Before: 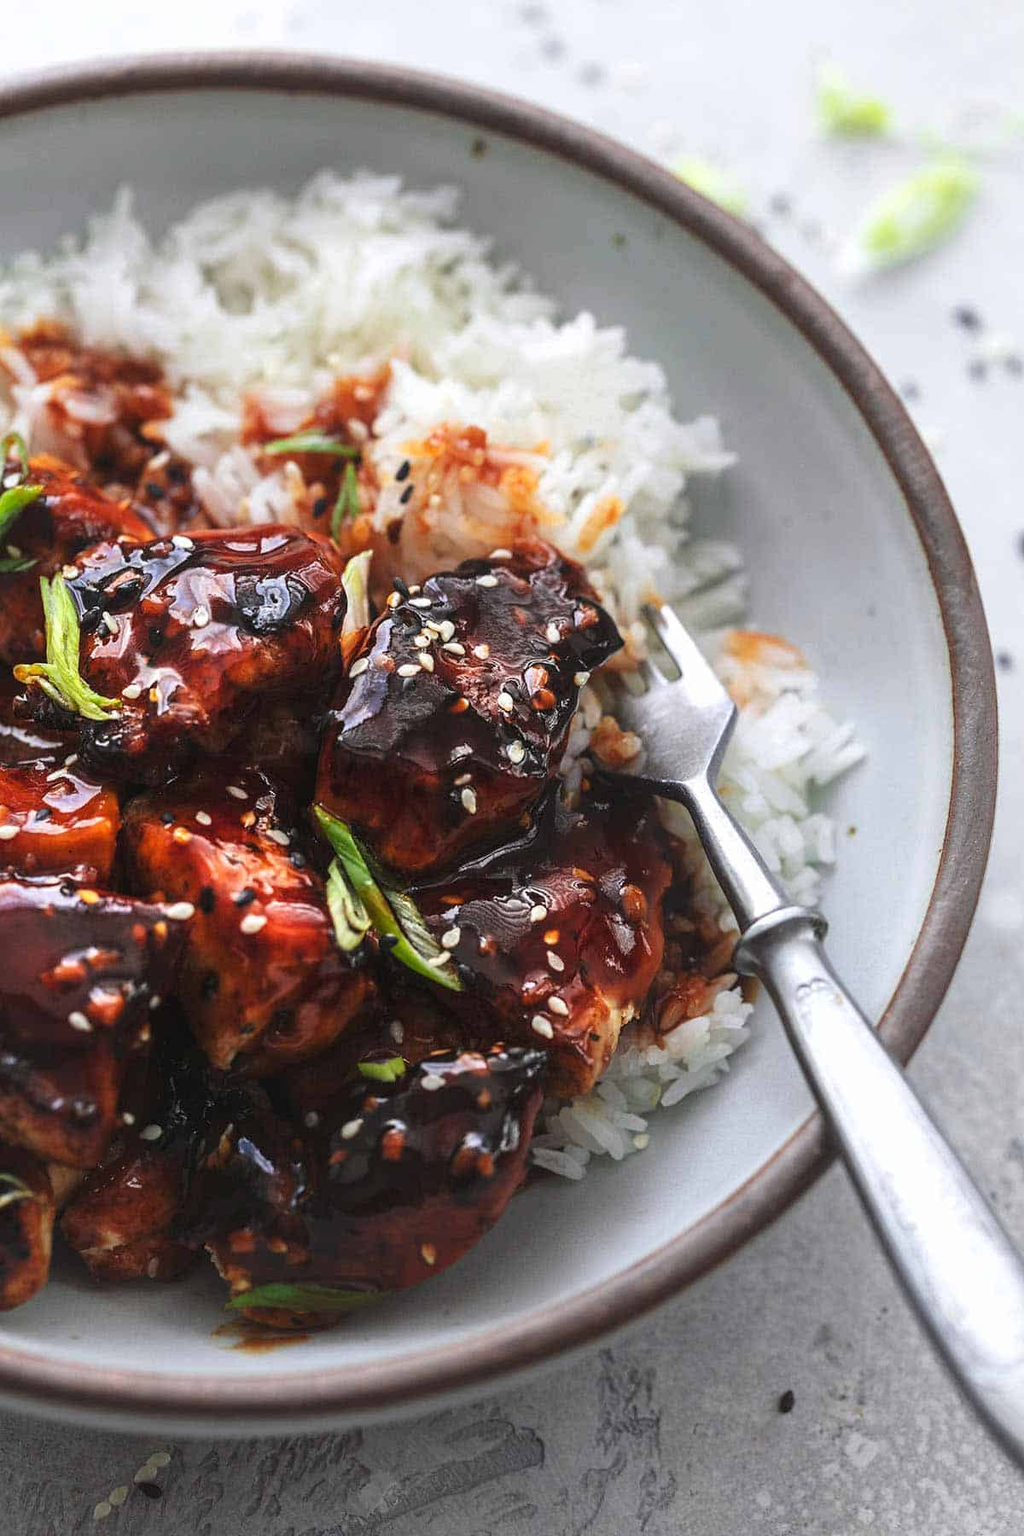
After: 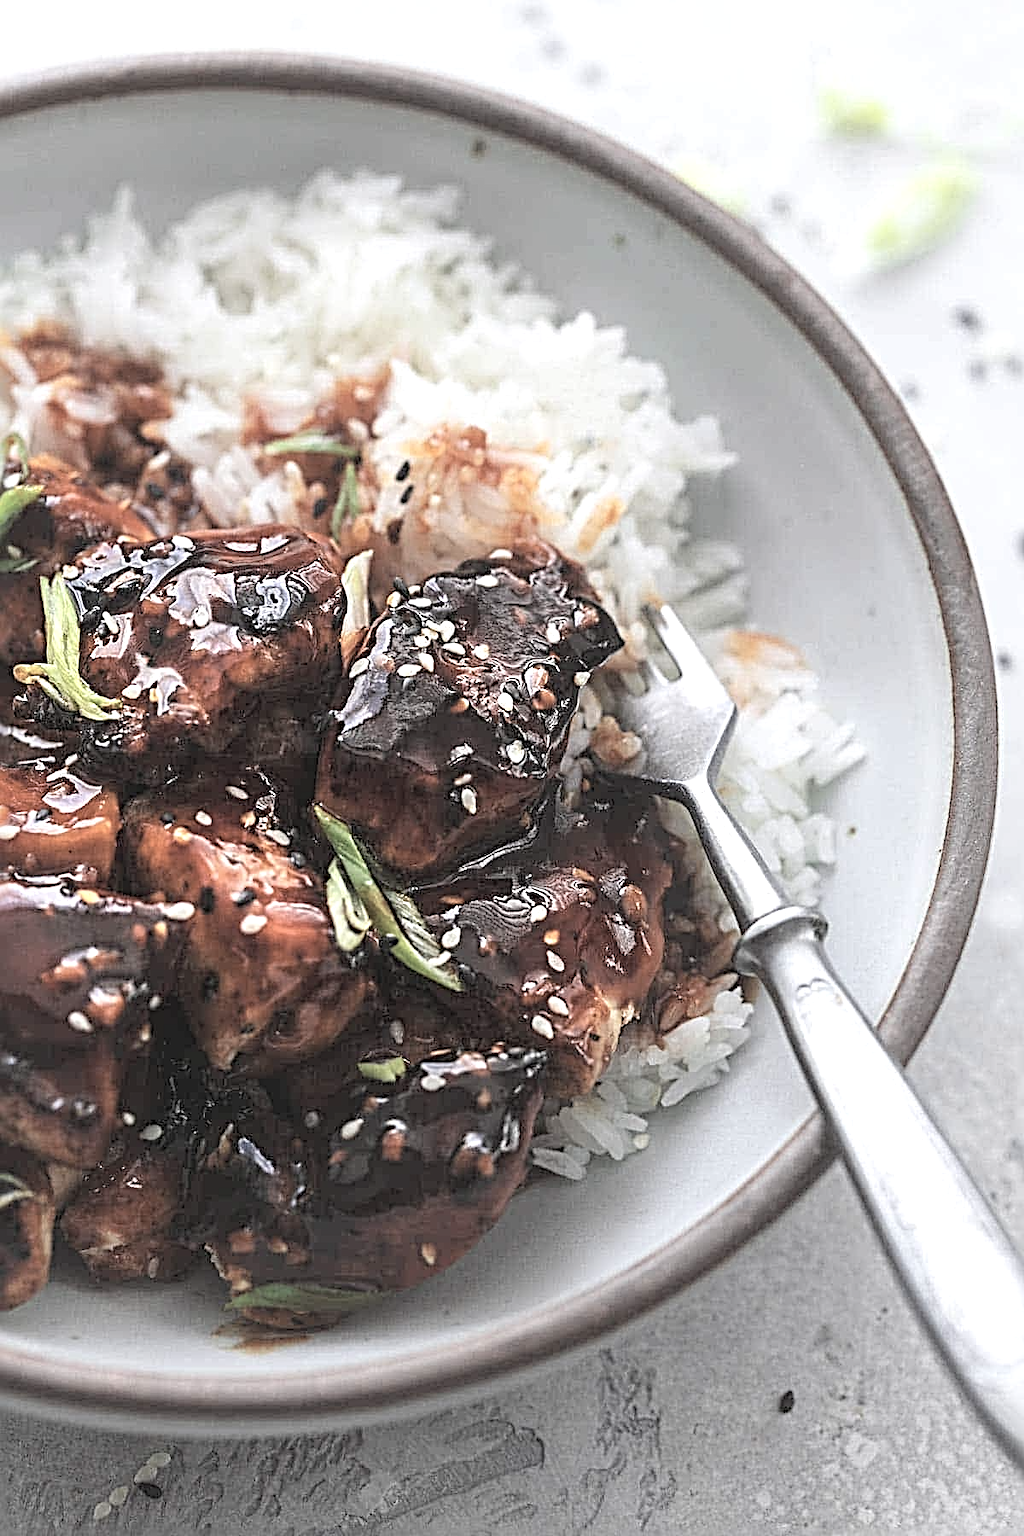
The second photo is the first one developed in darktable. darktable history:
exposure: exposure 0.19 EV, compensate highlight preservation false
sharpen: radius 3.693, amount 0.939
contrast brightness saturation: brightness 0.186, saturation -0.496
